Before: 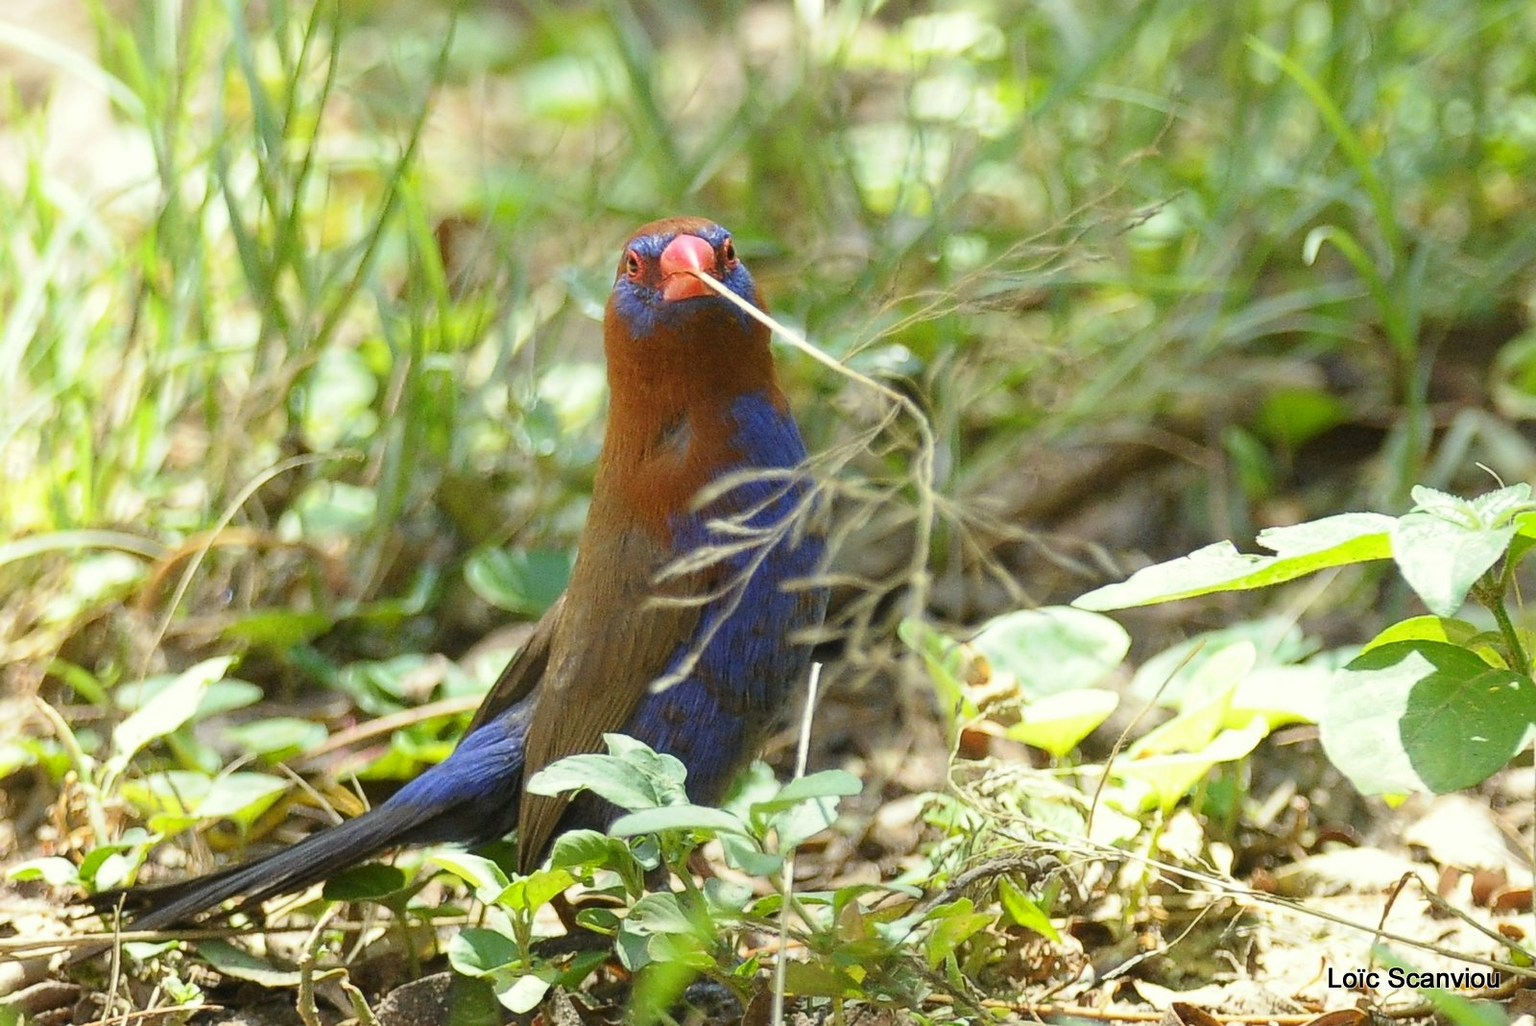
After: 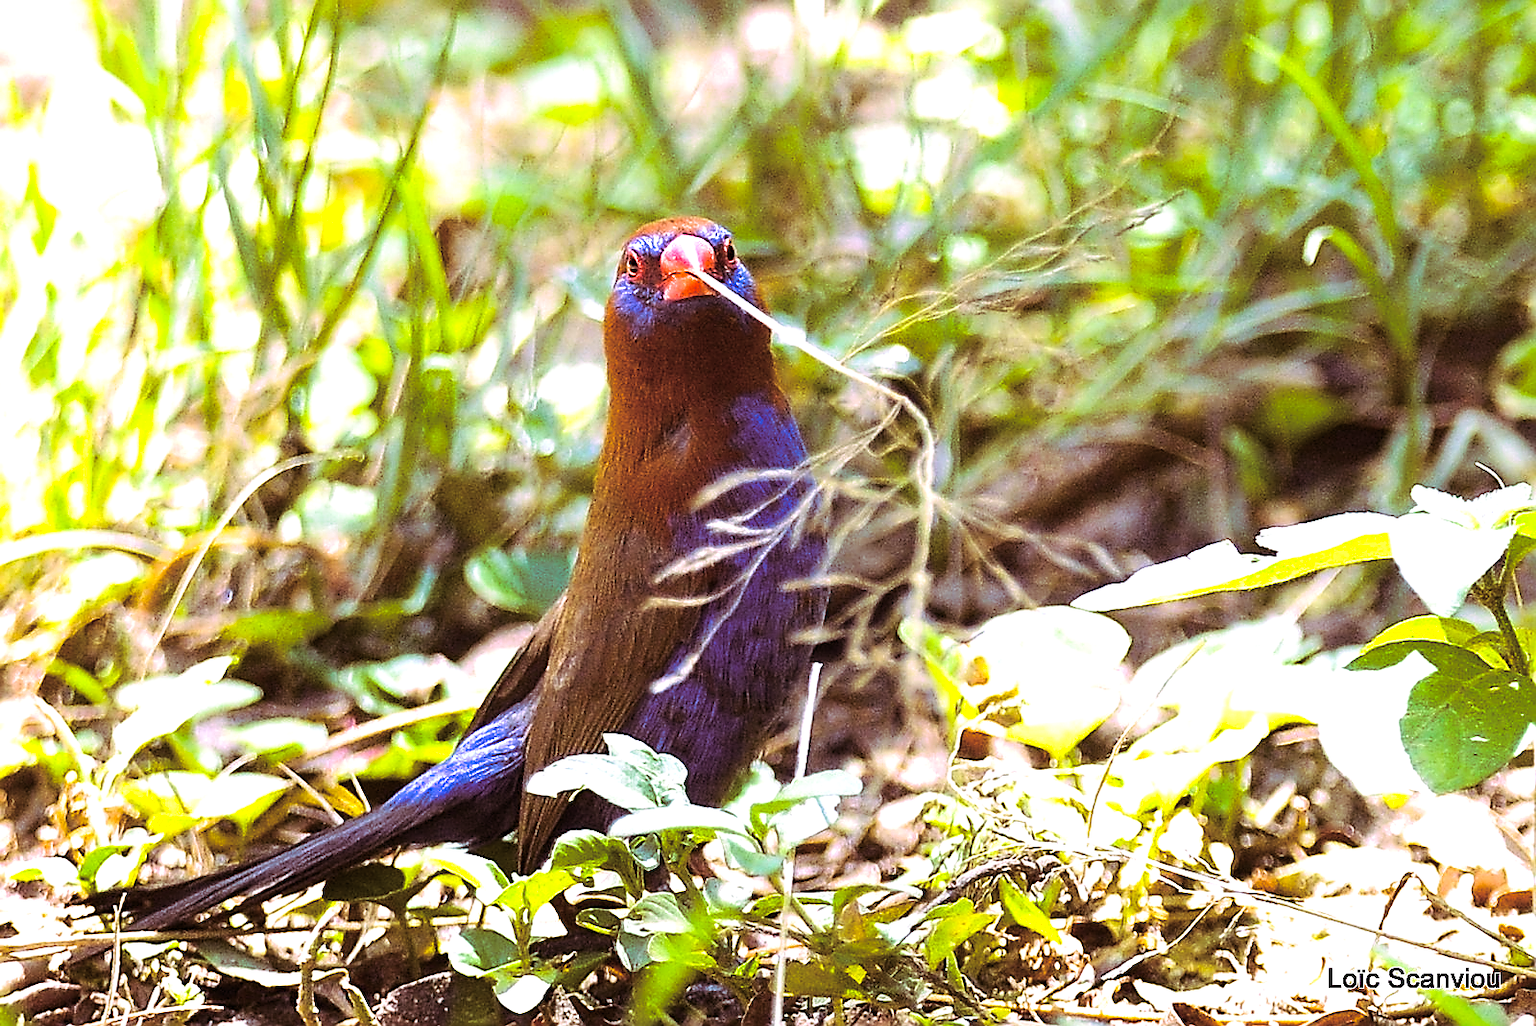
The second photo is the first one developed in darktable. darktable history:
exposure: black level correction 0.001, compensate highlight preservation false
split-toning: highlights › hue 298.8°, highlights › saturation 0.73, compress 41.76%
white balance: red 1.042, blue 1.17
color balance rgb: linear chroma grading › global chroma 15%, perceptual saturation grading › global saturation 30%
tone equalizer: -8 EV -0.75 EV, -7 EV -0.7 EV, -6 EV -0.6 EV, -5 EV -0.4 EV, -3 EV 0.4 EV, -2 EV 0.6 EV, -1 EV 0.7 EV, +0 EV 0.75 EV, edges refinement/feathering 500, mask exposure compensation -1.57 EV, preserve details no
sharpen: radius 1.4, amount 1.25, threshold 0.7
